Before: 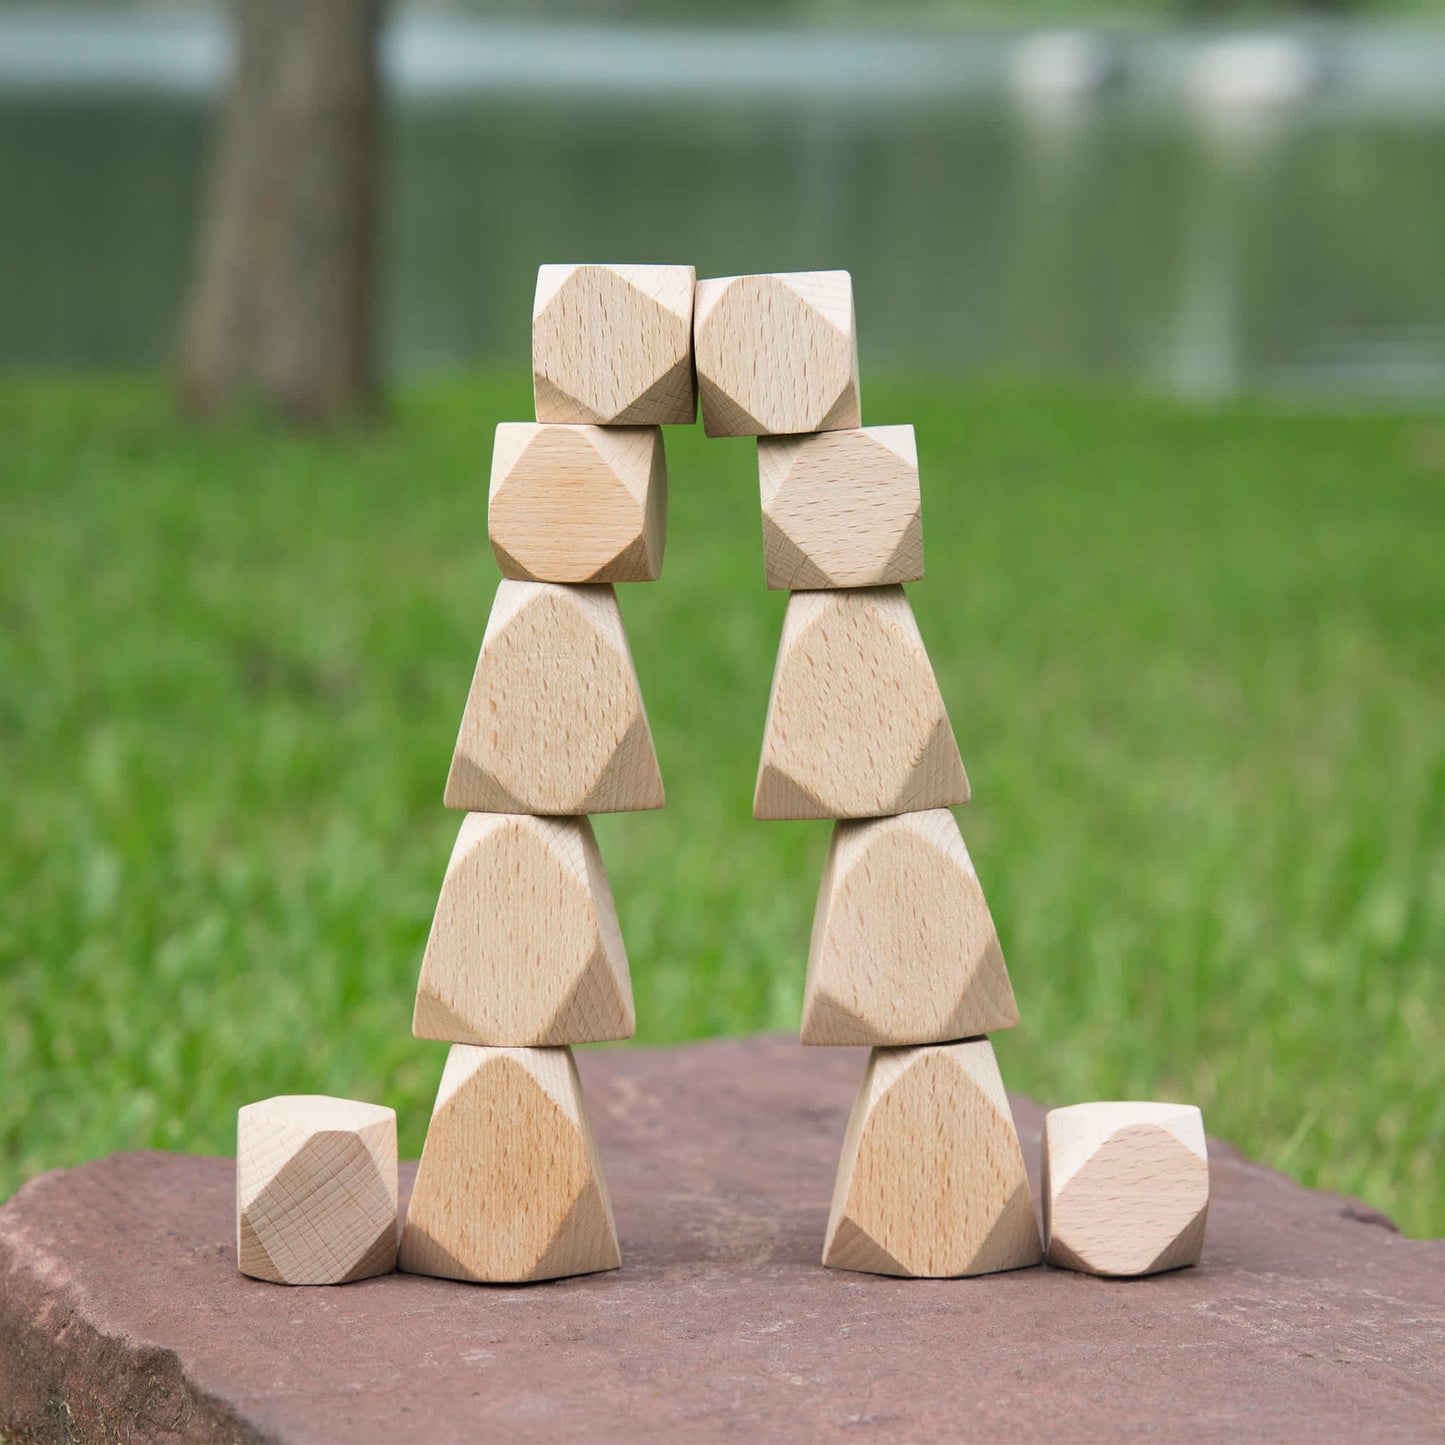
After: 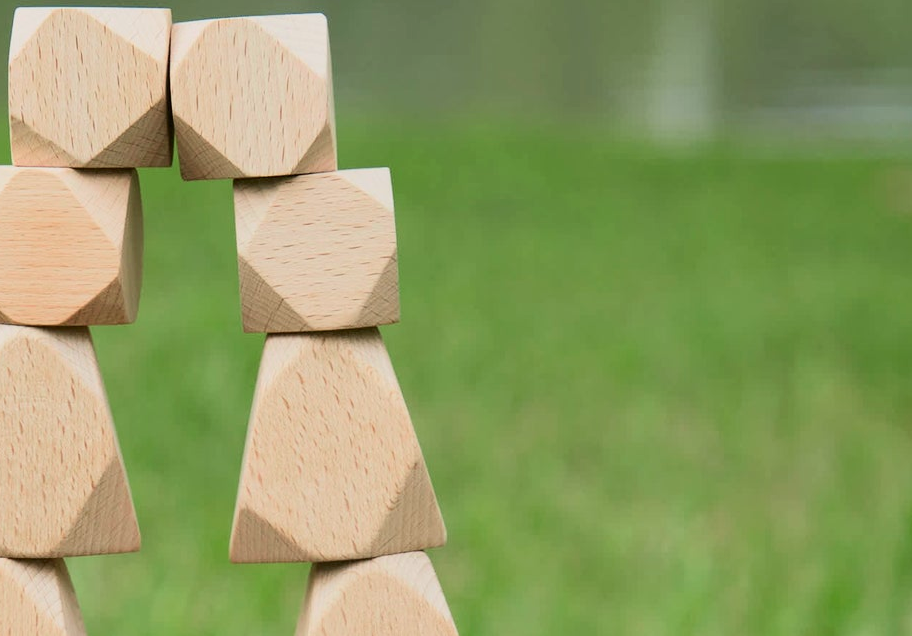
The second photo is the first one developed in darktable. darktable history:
crop: left 36.299%, top 17.792%, right 0.52%, bottom 38.162%
tone curve: curves: ch0 [(0, 0) (0.091, 0.074) (0.184, 0.168) (0.491, 0.519) (0.748, 0.765) (1, 0.919)]; ch1 [(0, 0) (0.179, 0.173) (0.322, 0.32) (0.424, 0.424) (0.502, 0.504) (0.56, 0.578) (0.631, 0.667) (0.777, 0.806) (1, 1)]; ch2 [(0, 0) (0.434, 0.447) (0.483, 0.487) (0.547, 0.564) (0.676, 0.673) (1, 1)], color space Lab, independent channels, preserve colors none
